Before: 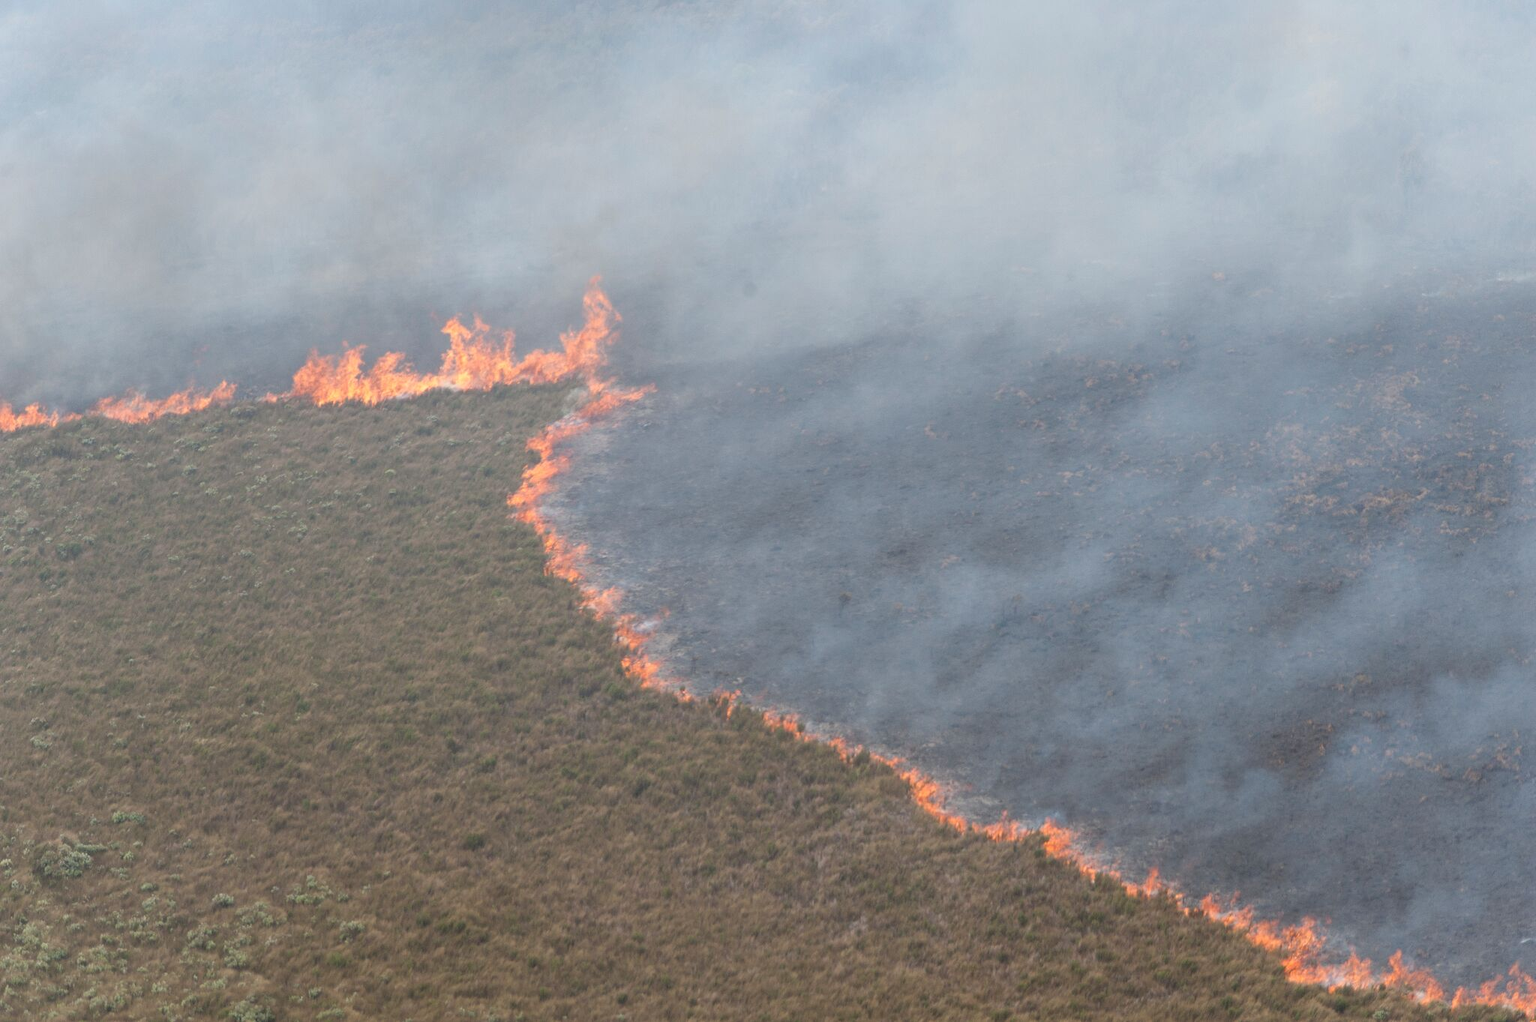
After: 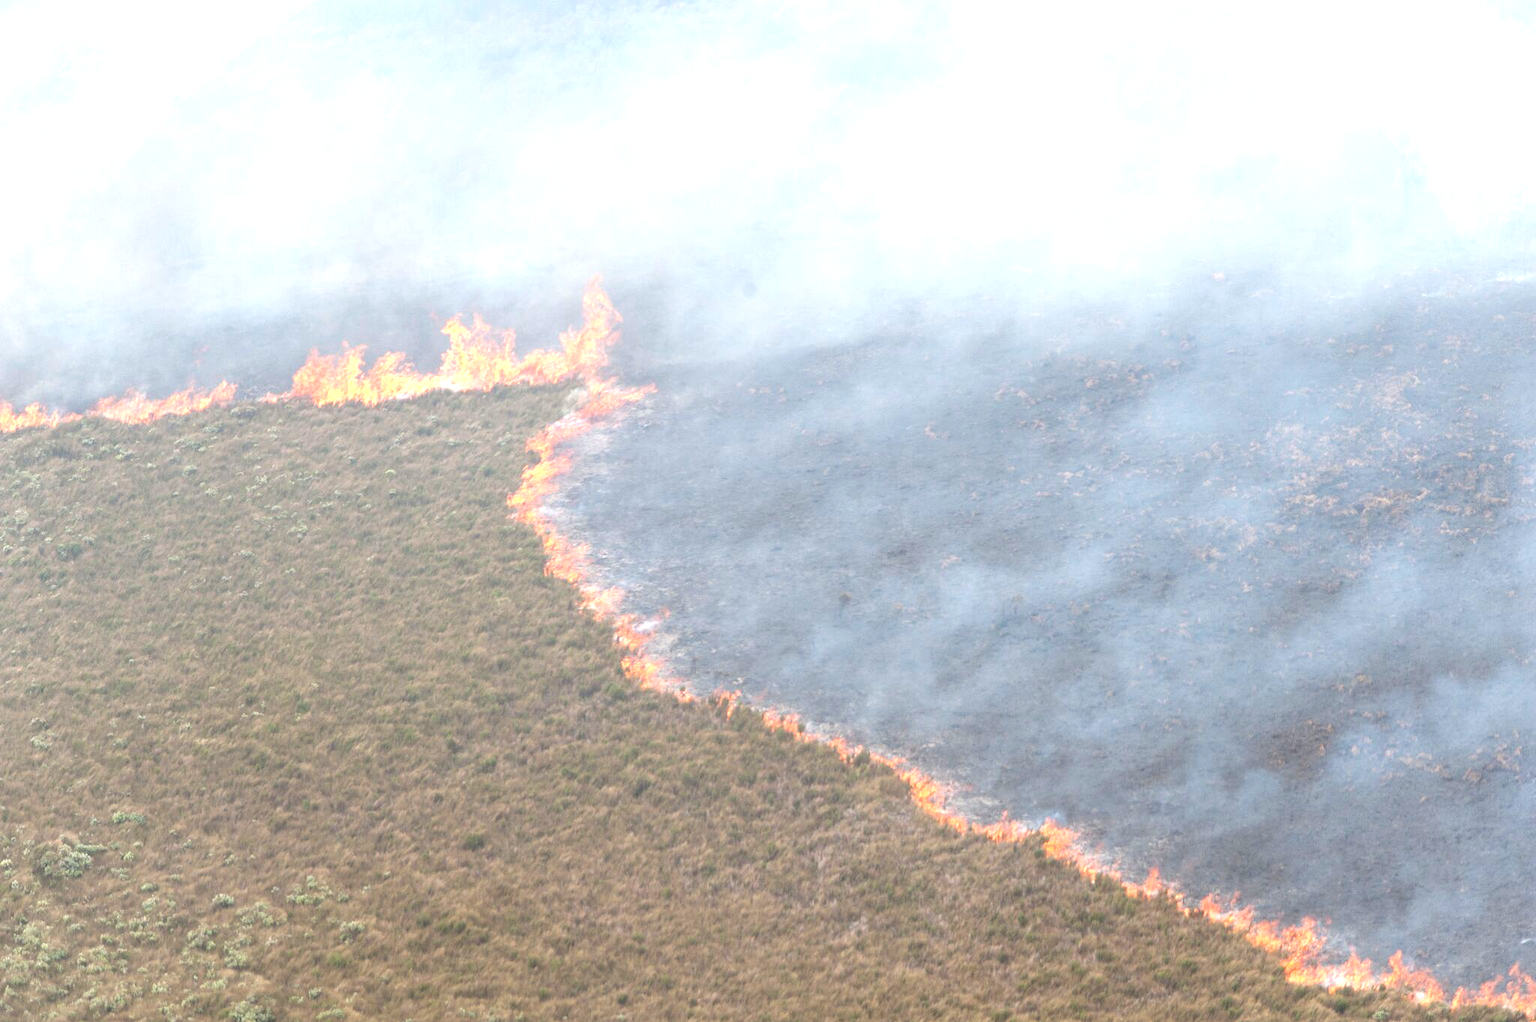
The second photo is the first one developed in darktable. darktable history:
vignetting: fall-off start 100%, fall-off radius 71%, brightness -0.434, saturation -0.2, width/height ratio 1.178, dithering 8-bit output, unbound false
exposure: exposure 1.137 EV, compensate highlight preservation false
